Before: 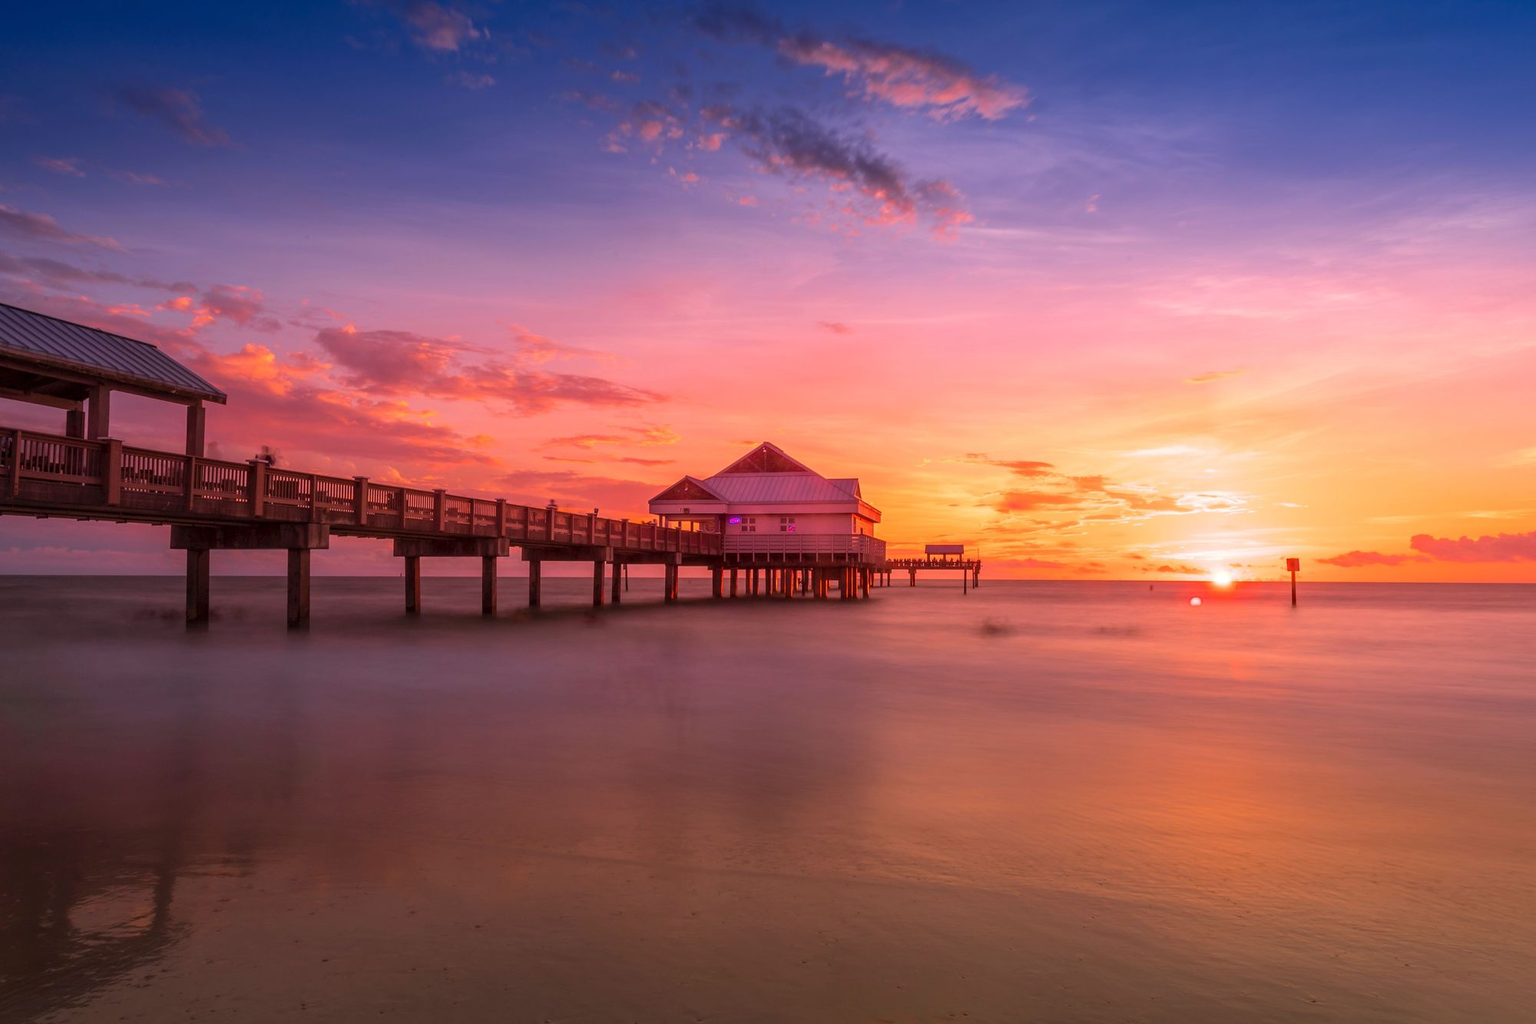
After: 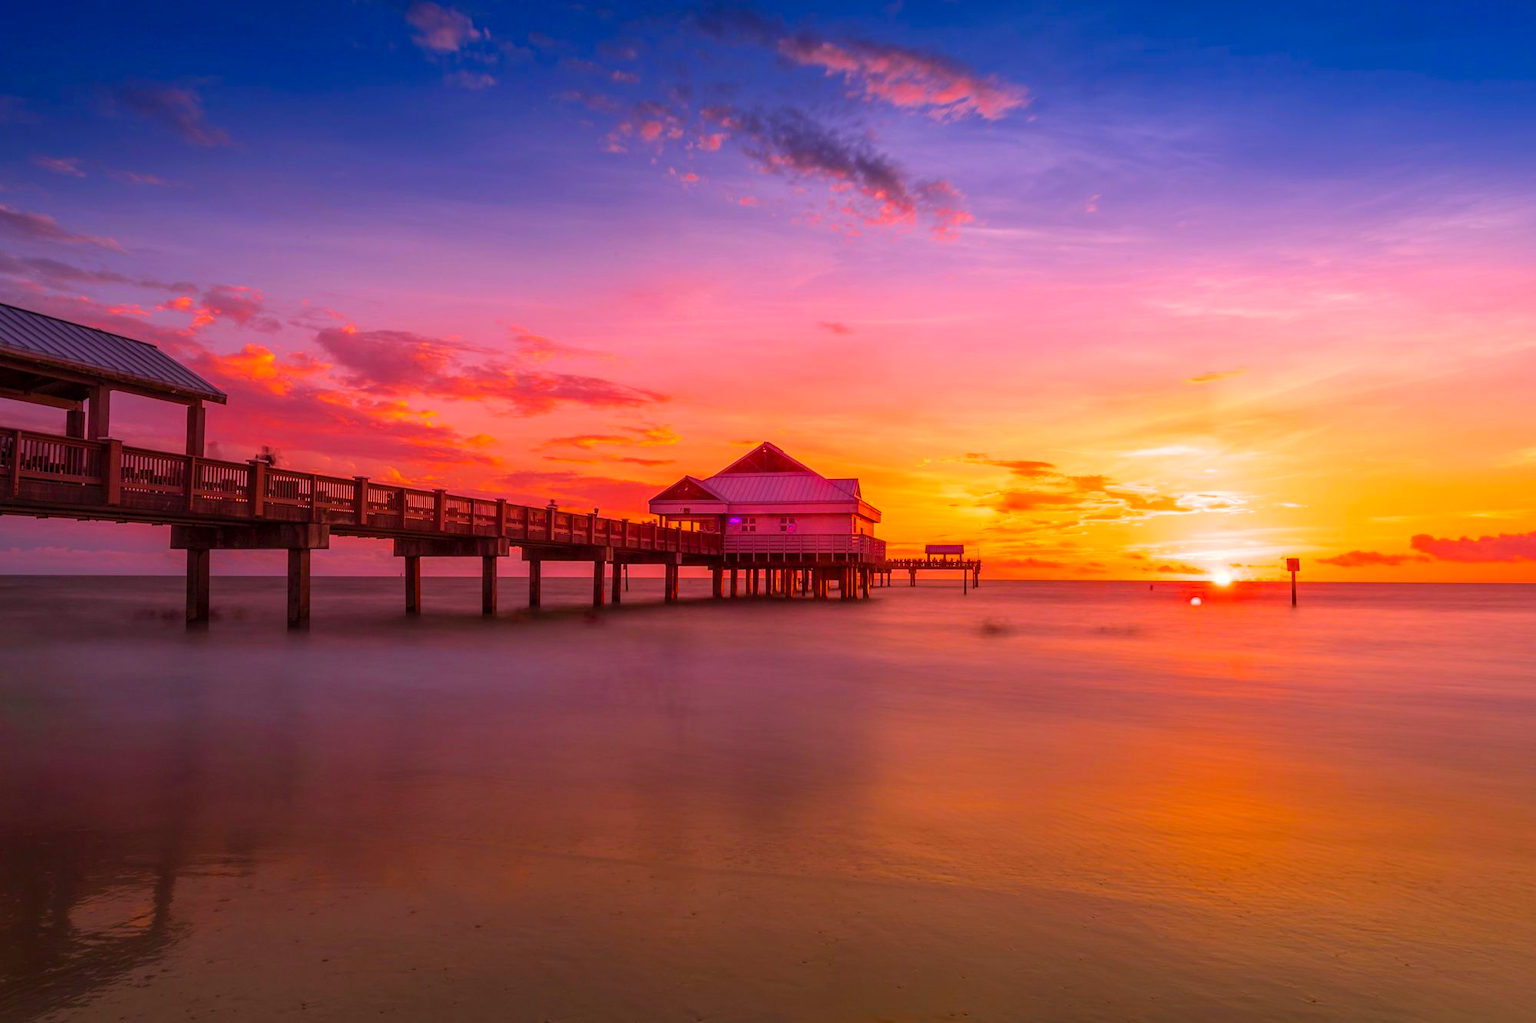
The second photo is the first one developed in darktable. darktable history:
color balance rgb: linear chroma grading › global chroma 14.99%, perceptual saturation grading › global saturation 17.413%, global vibrance 20%
